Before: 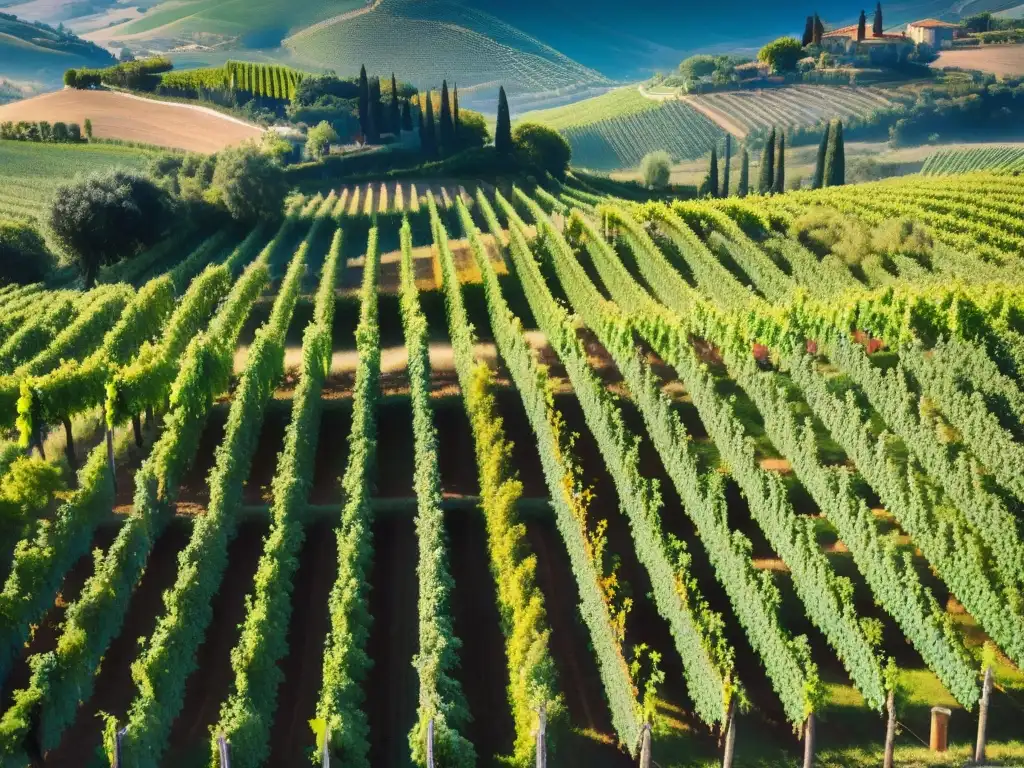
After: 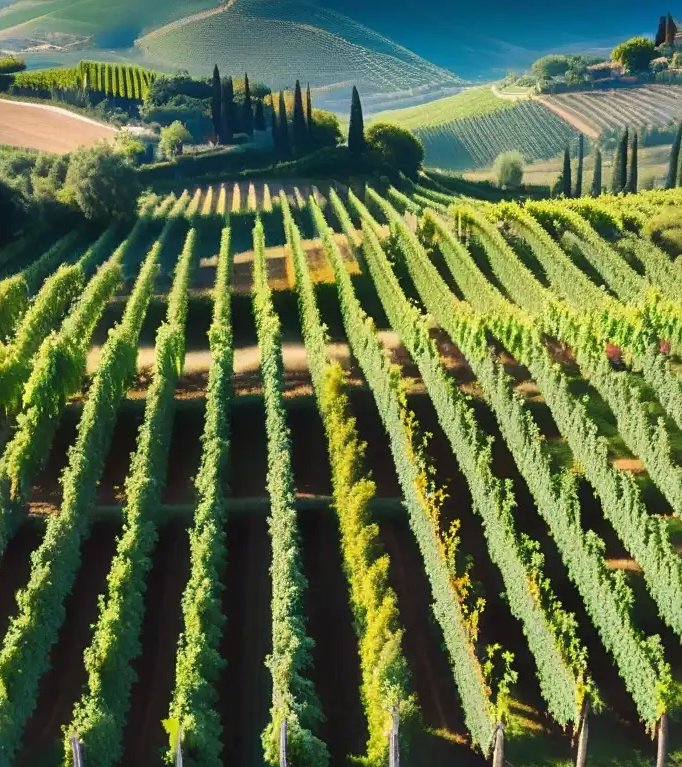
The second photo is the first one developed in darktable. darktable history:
crop and rotate: left 14.375%, right 18.948%
sharpen: amount 0.21
